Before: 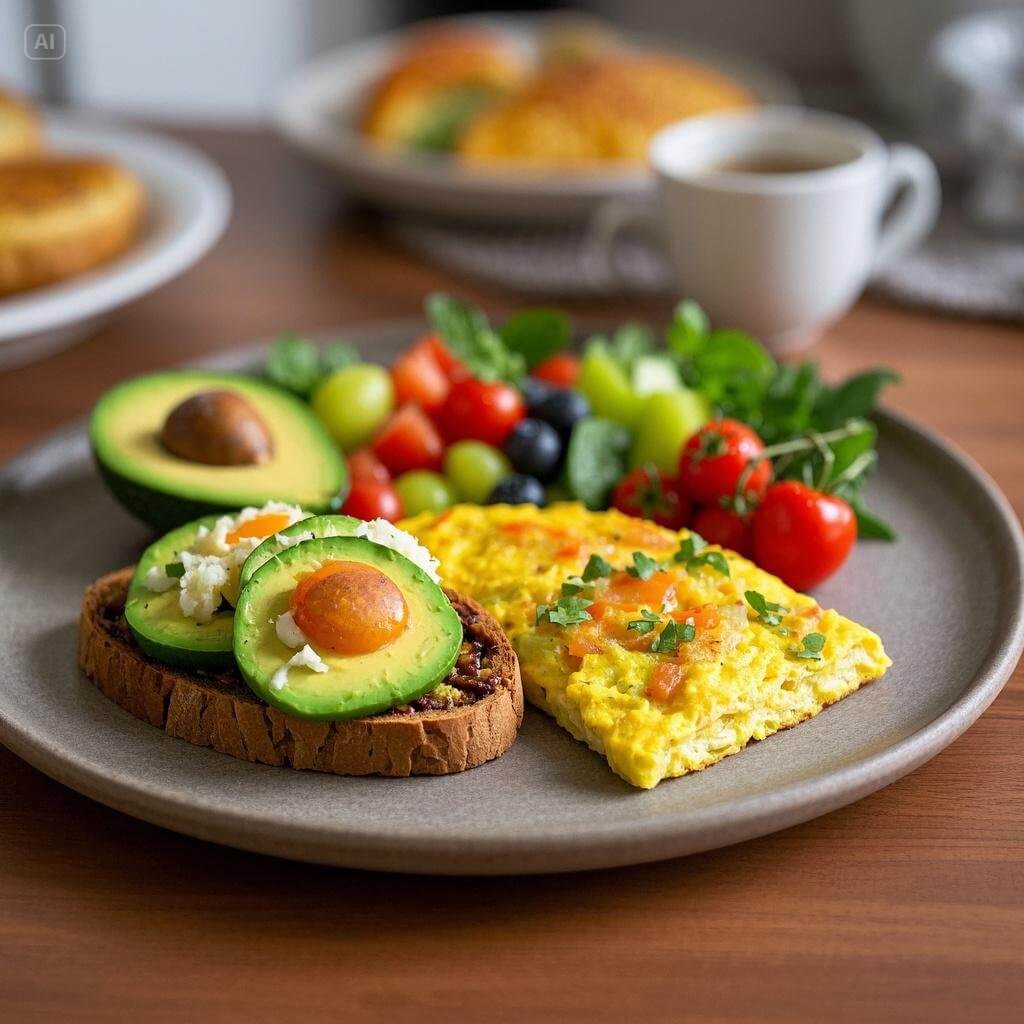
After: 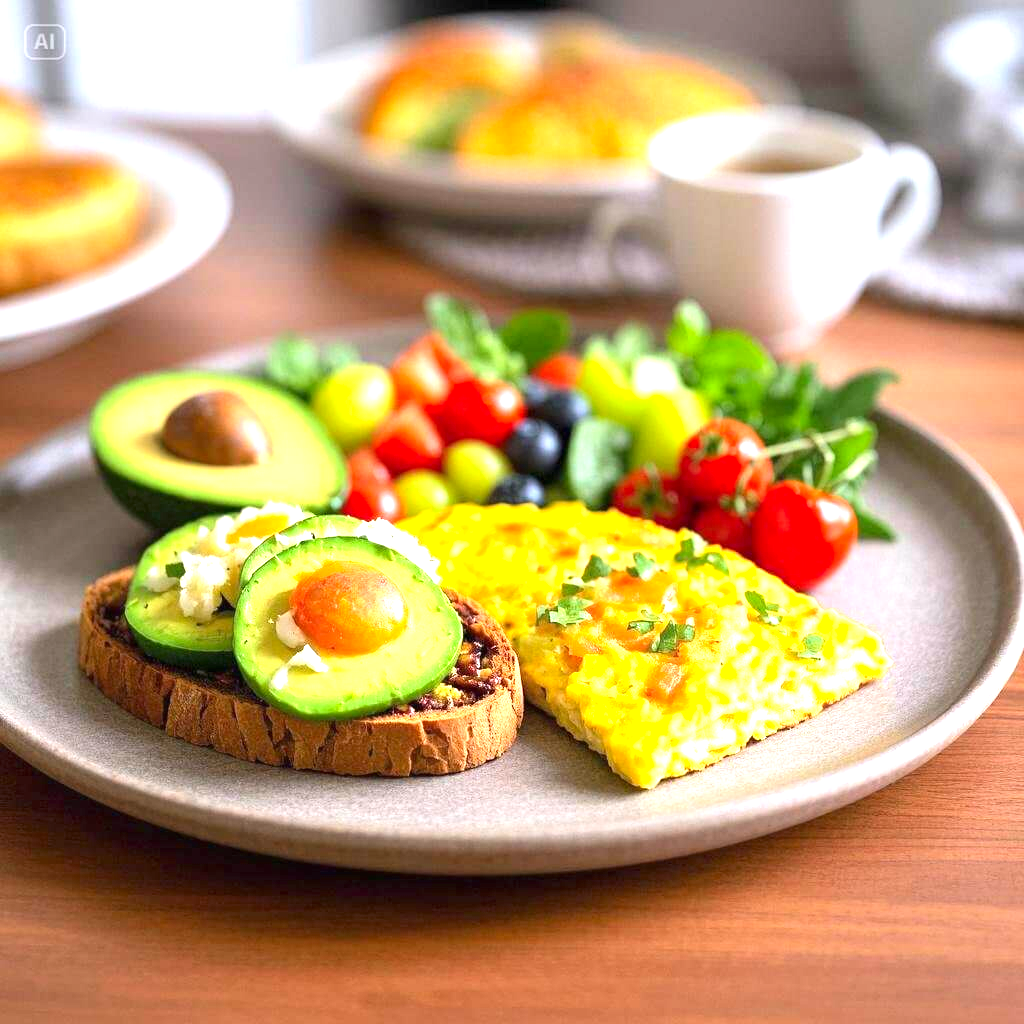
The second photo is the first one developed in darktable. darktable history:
white balance: red 1.009, blue 1.027
contrast brightness saturation: contrast 0.1, brightness 0.03, saturation 0.09
exposure: black level correction 0, exposure 1.379 EV, compensate exposure bias true, compensate highlight preservation false
